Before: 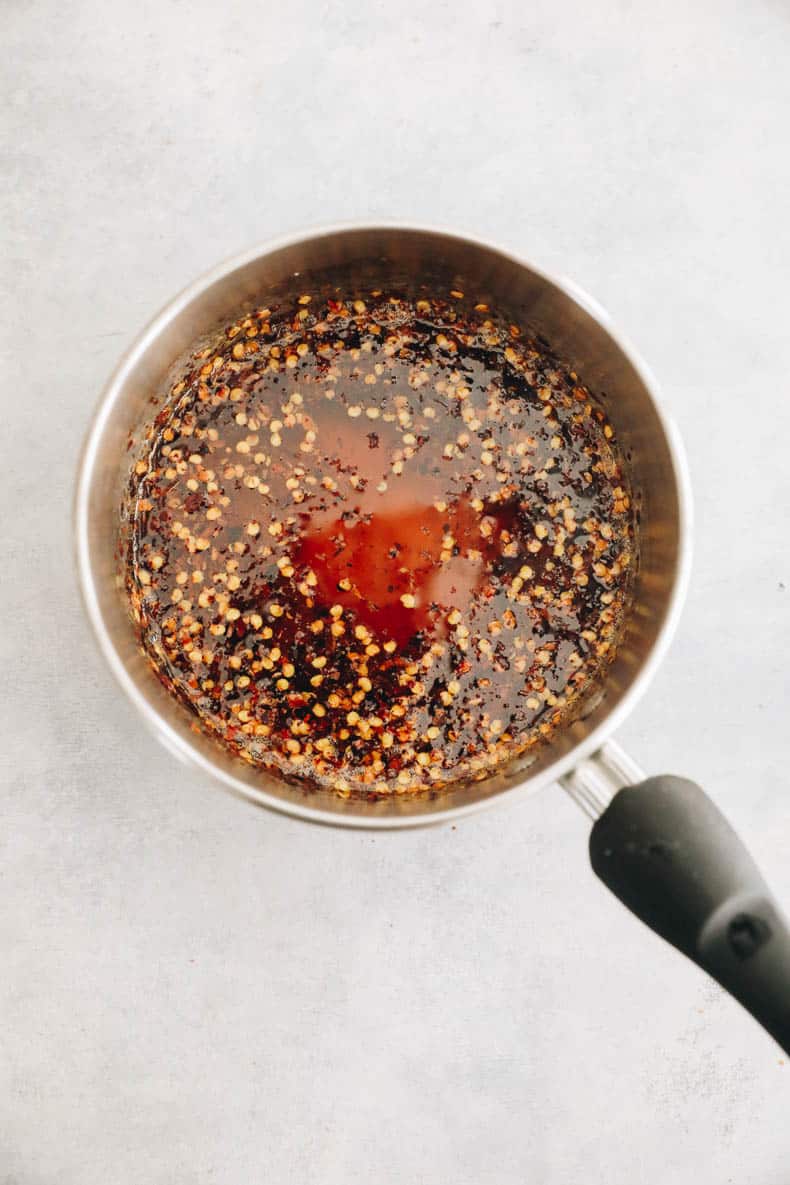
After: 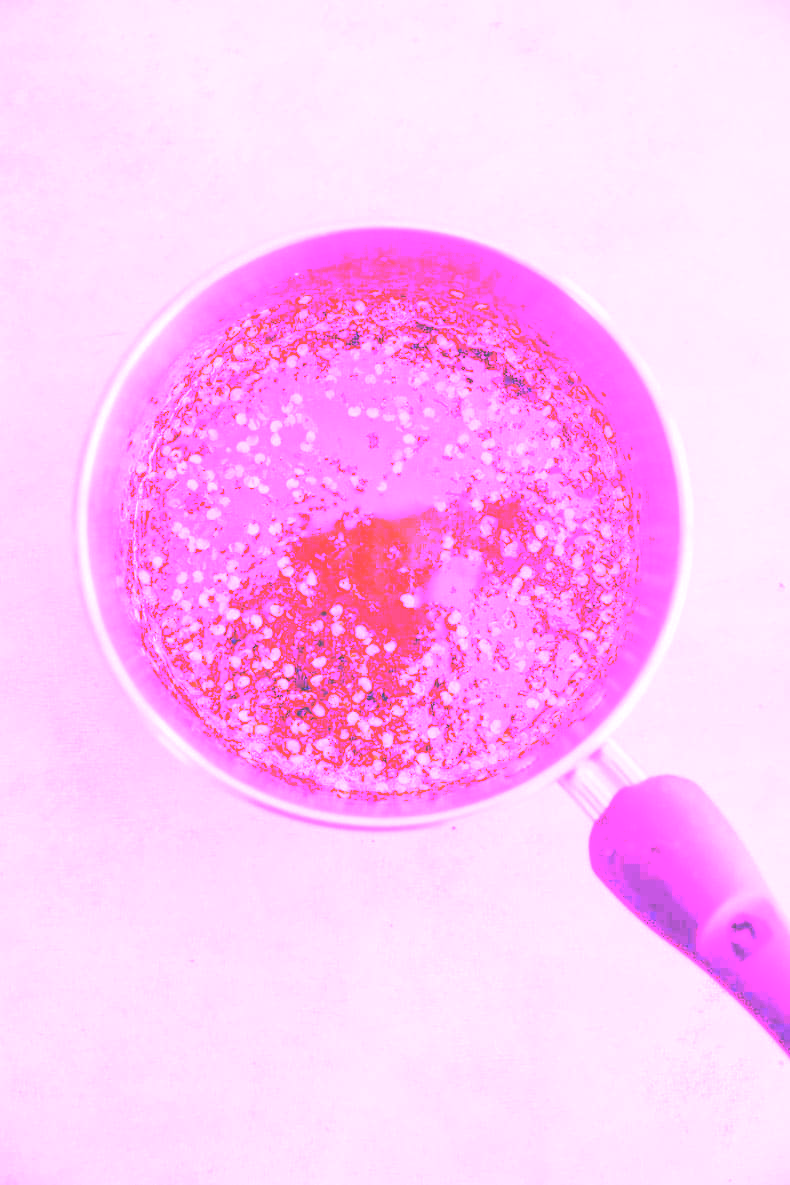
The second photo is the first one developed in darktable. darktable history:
white balance: red 8, blue 8
exposure: black level correction -0.087, compensate highlight preservation false
haze removal: strength 0.29, distance 0.25, compatibility mode true, adaptive false
